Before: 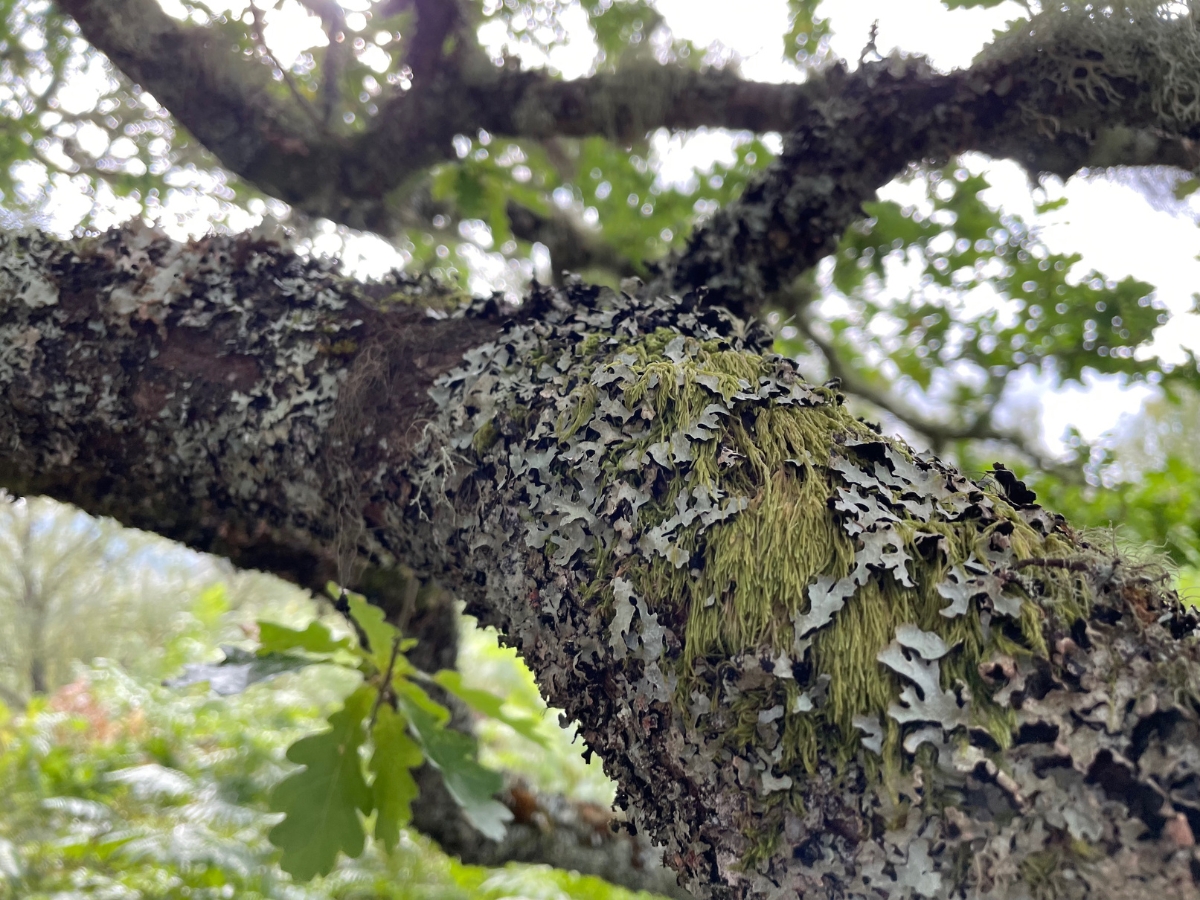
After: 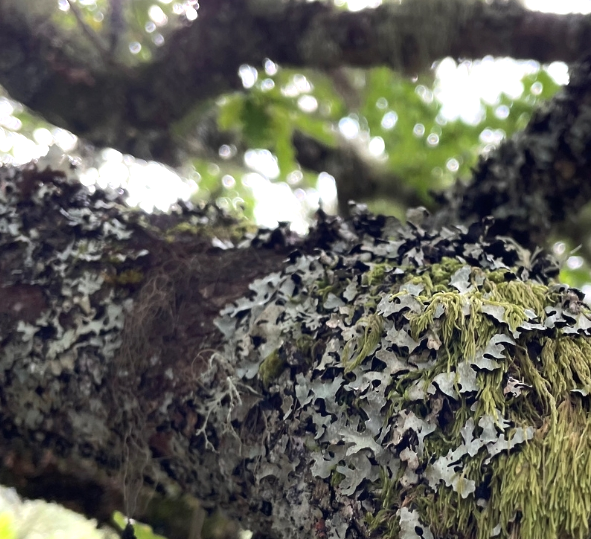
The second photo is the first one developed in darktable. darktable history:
crop: left 17.839%, top 7.779%, right 32.841%, bottom 32.222%
tone equalizer: -8 EV 0.001 EV, -7 EV -0.003 EV, -6 EV 0.005 EV, -5 EV -0.04 EV, -4 EV -0.106 EV, -3 EV -0.188 EV, -2 EV 0.212 EV, -1 EV 0.713 EV, +0 EV 0.509 EV
